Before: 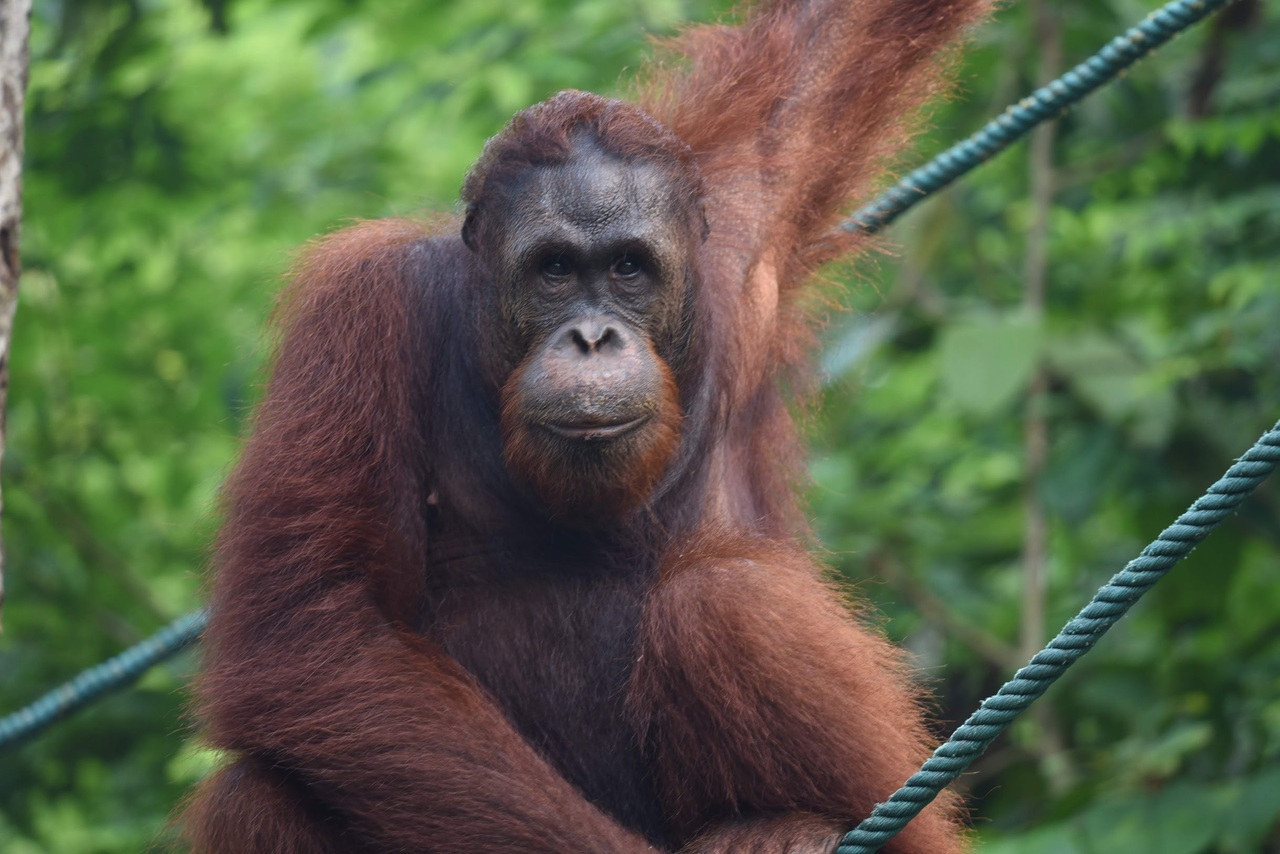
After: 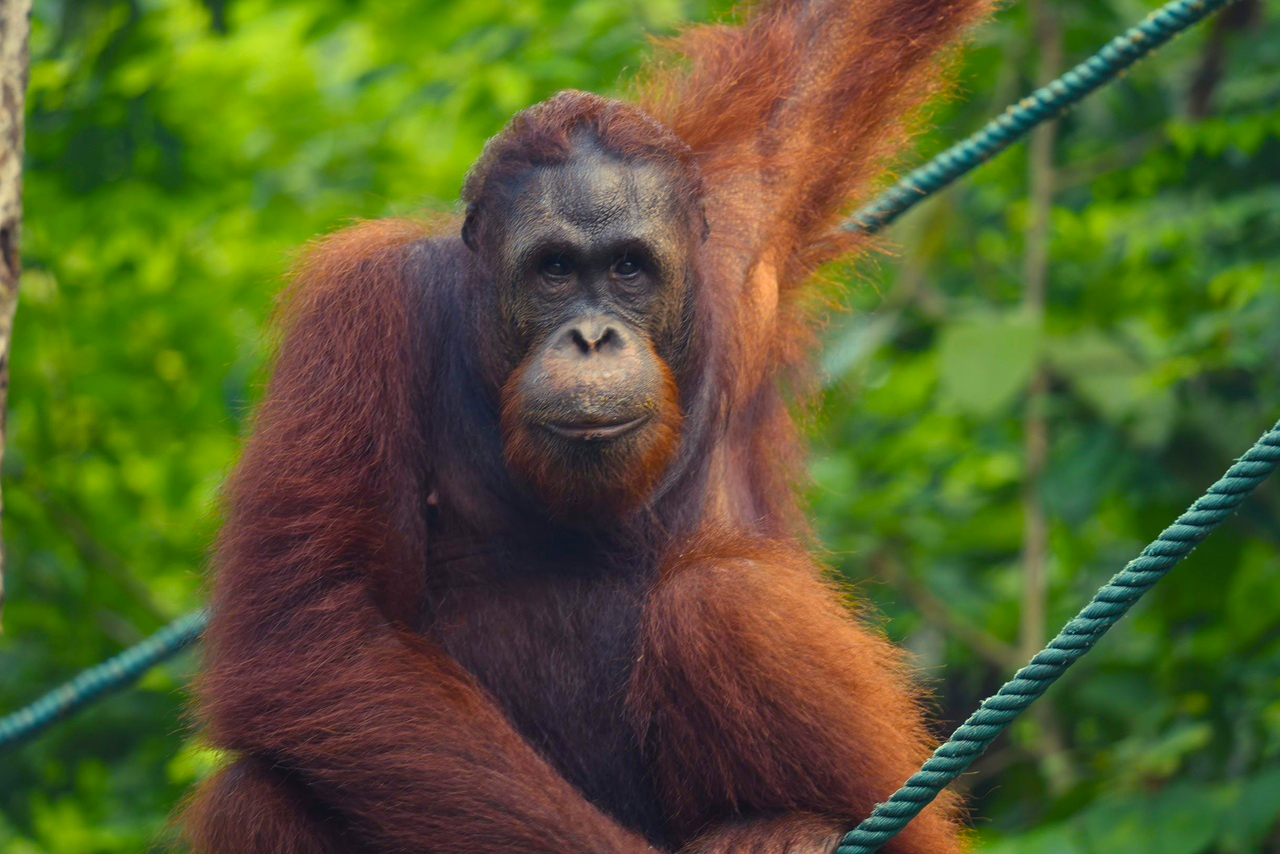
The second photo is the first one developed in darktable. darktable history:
color balance rgb: shadows lift › hue 86.89°, highlights gain › chroma 7.983%, highlights gain › hue 85.05°, perceptual saturation grading › global saturation 28.651%, perceptual saturation grading › mid-tones 11.918%, perceptual saturation grading › shadows 10.448%, global vibrance 14.43%
